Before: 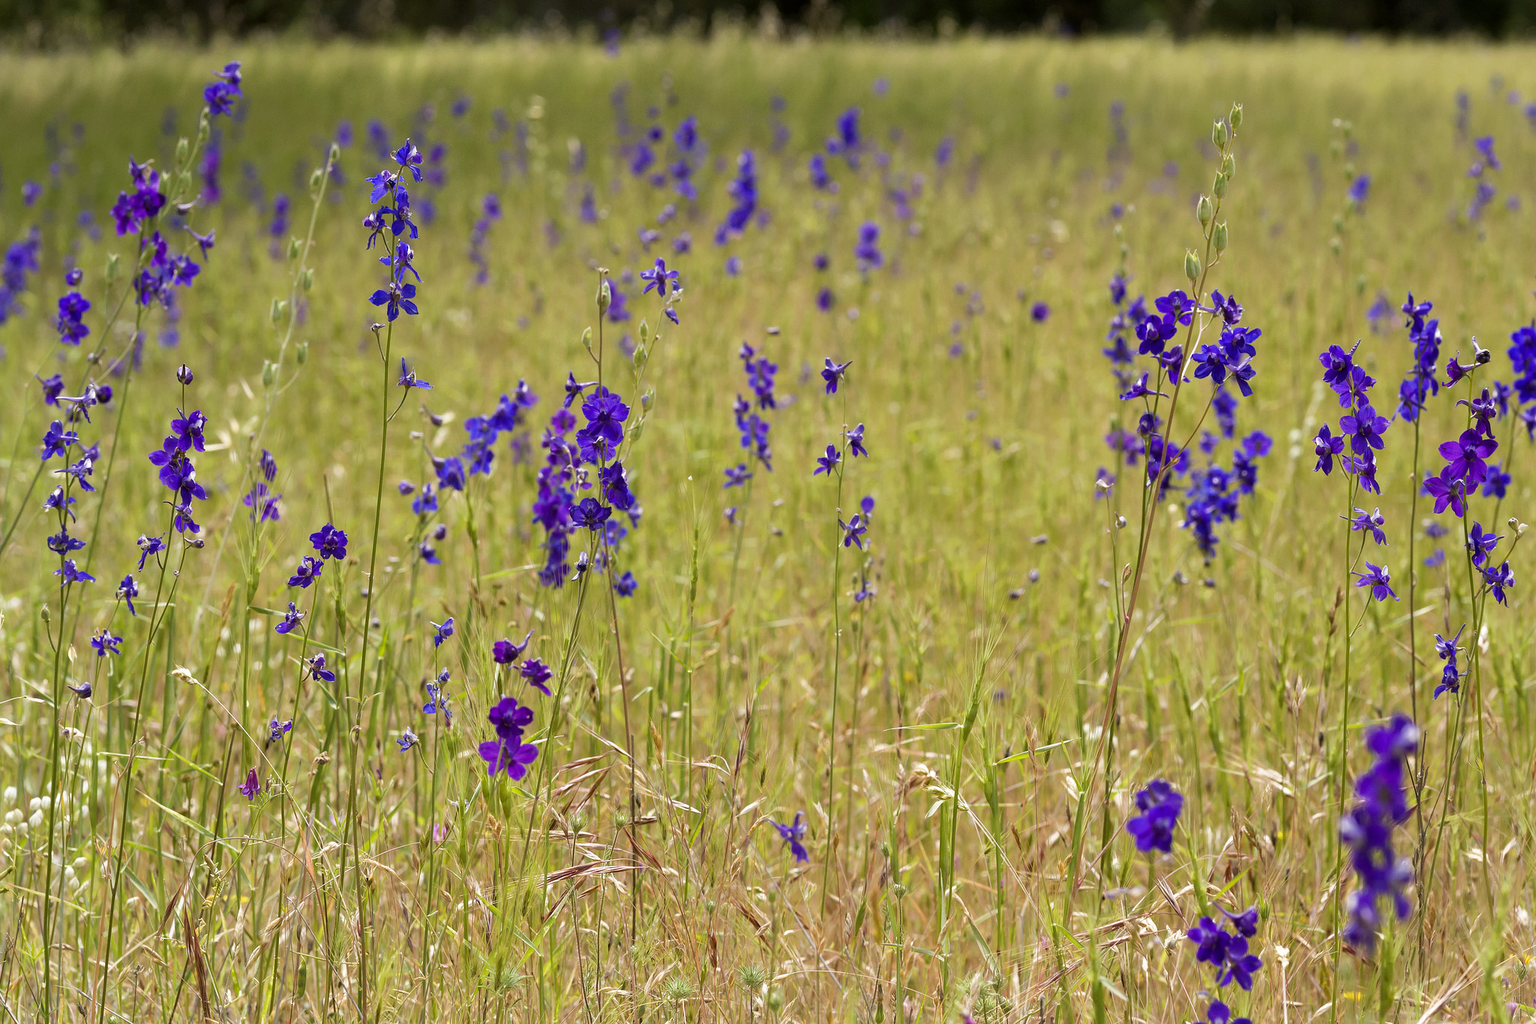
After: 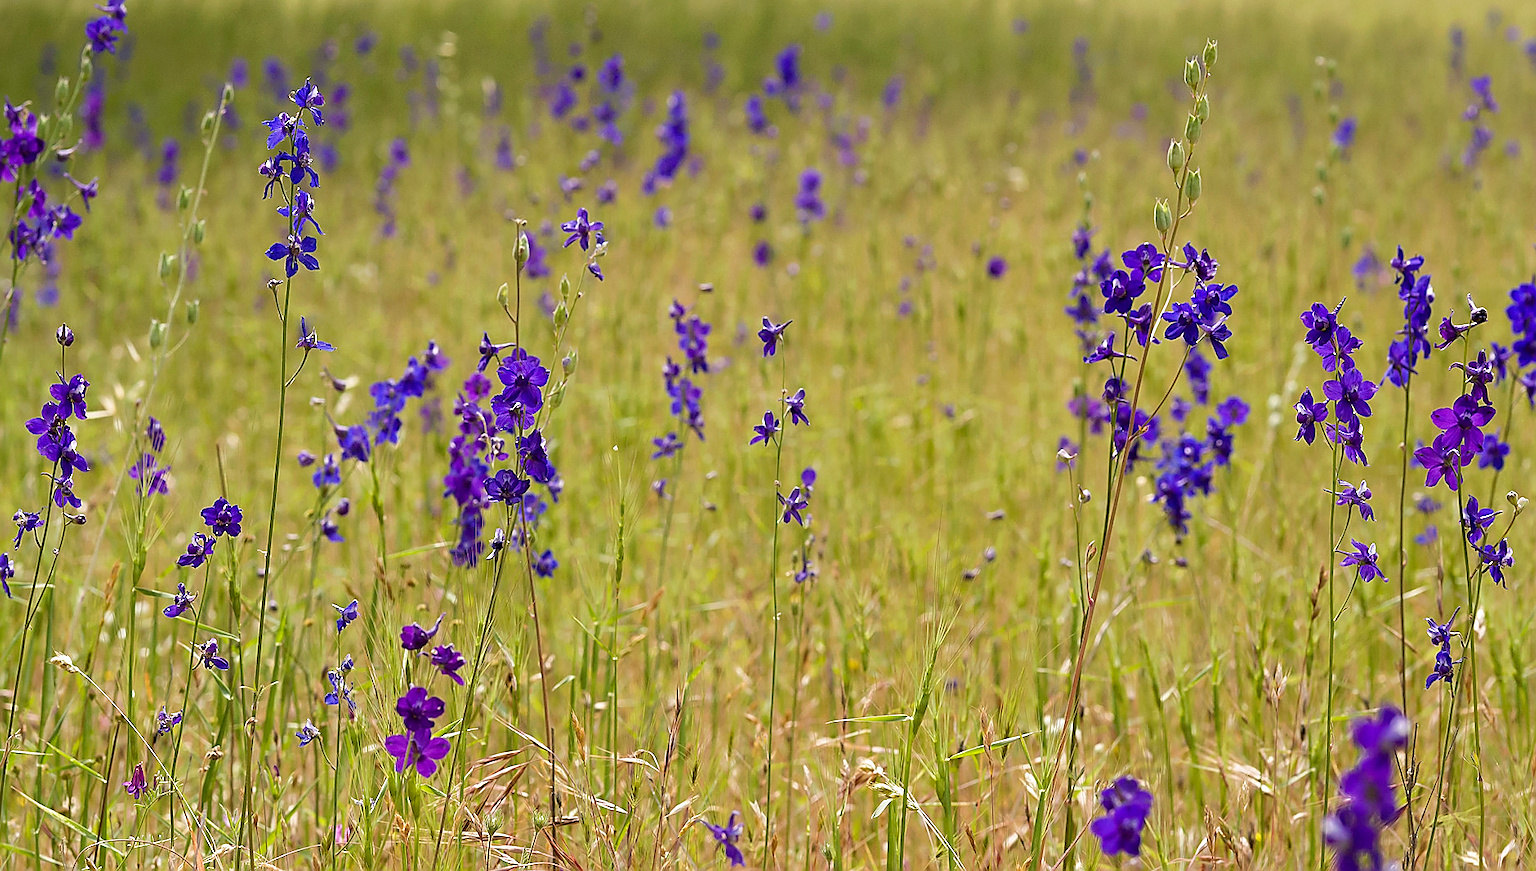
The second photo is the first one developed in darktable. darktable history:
crop: left 8.165%, top 6.547%, bottom 15.236%
sharpen: radius 1.405, amount 1.245, threshold 0.805
